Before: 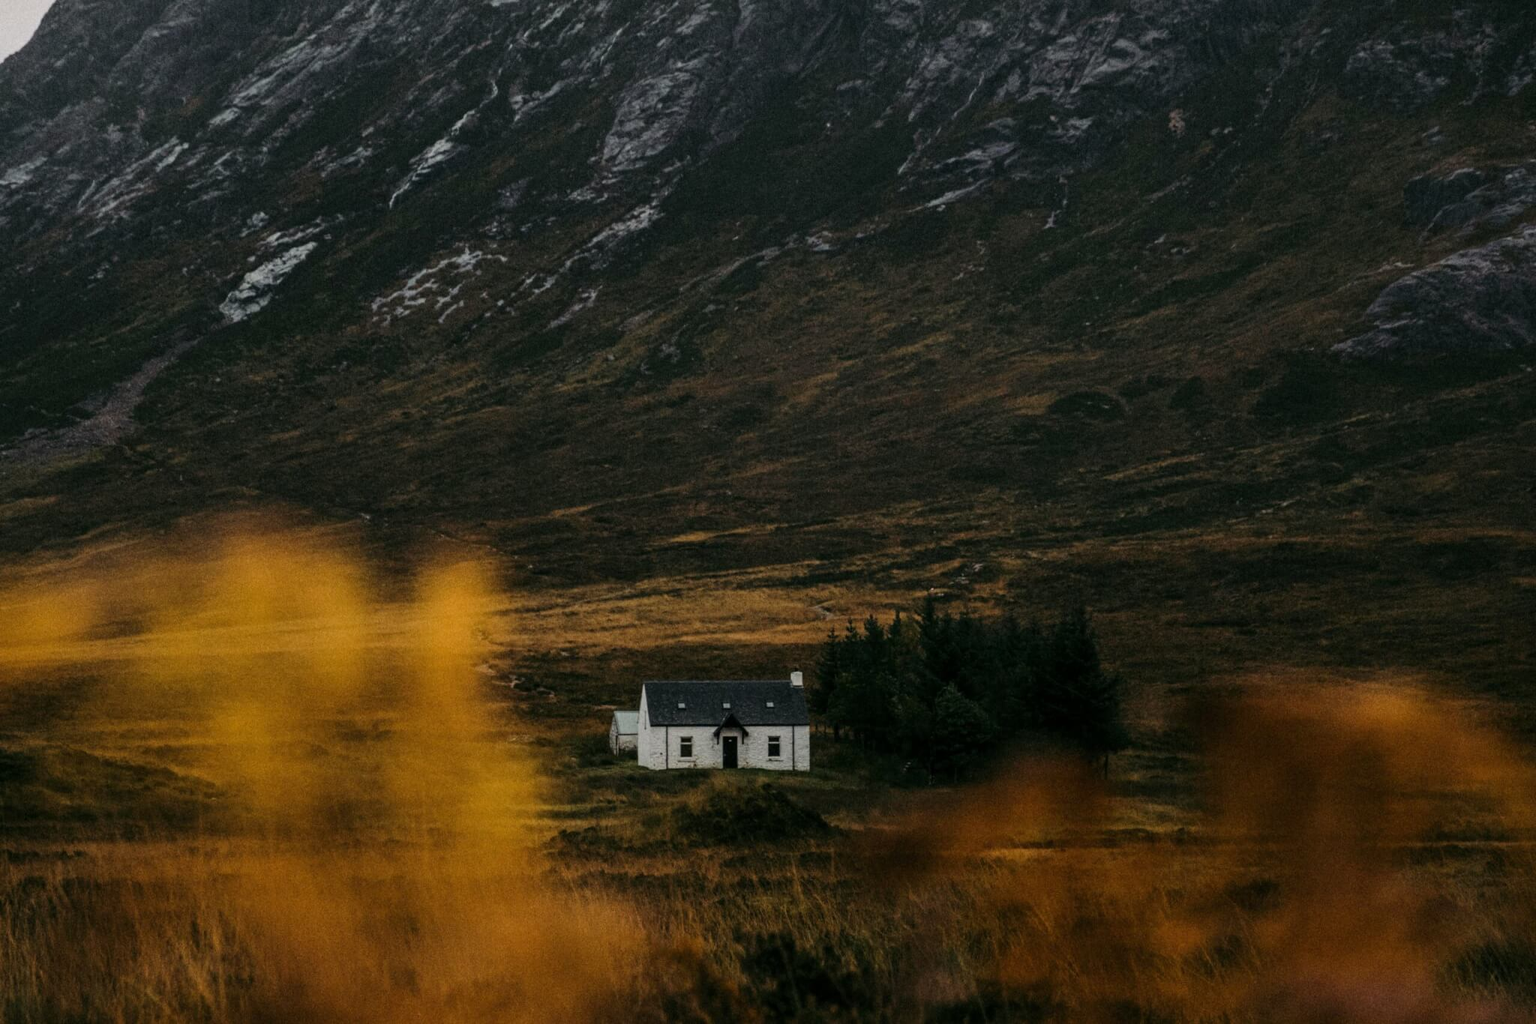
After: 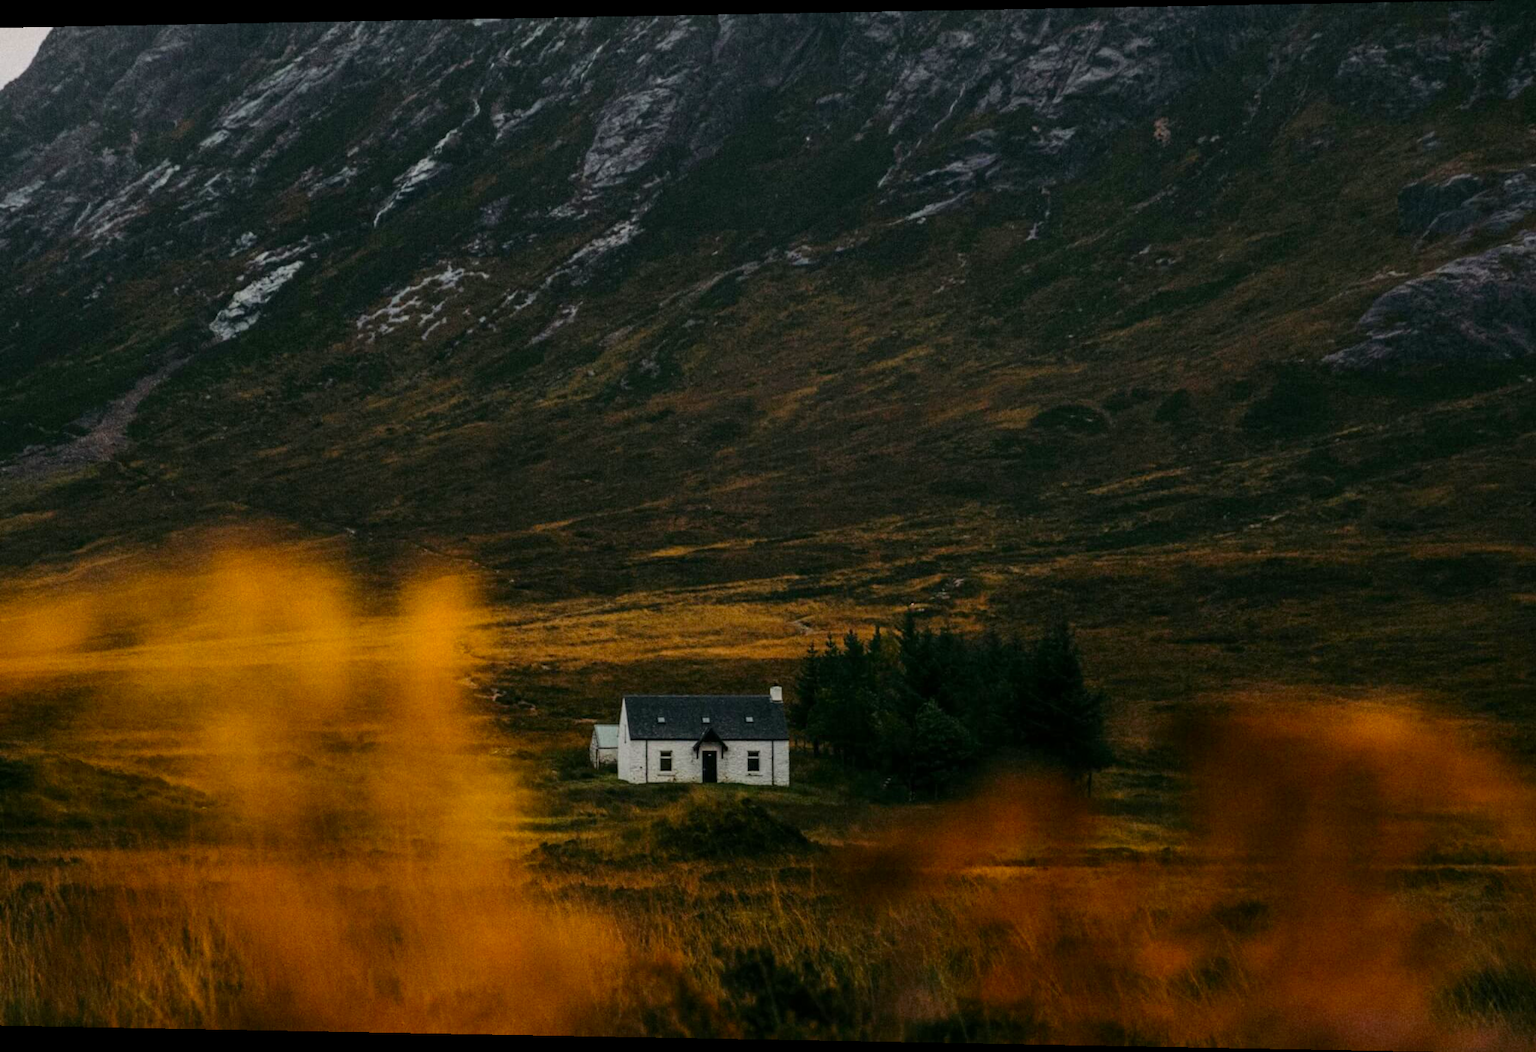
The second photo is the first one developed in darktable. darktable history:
rotate and perspective: lens shift (horizontal) -0.055, automatic cropping off
tone equalizer: on, module defaults
color zones: curves: ch0 [(0, 0.613) (0.01, 0.613) (0.245, 0.448) (0.498, 0.529) (0.642, 0.665) (0.879, 0.777) (0.99, 0.613)]; ch1 [(0, 0) (0.143, 0) (0.286, 0) (0.429, 0) (0.571, 0) (0.714, 0) (0.857, 0)], mix -138.01%
